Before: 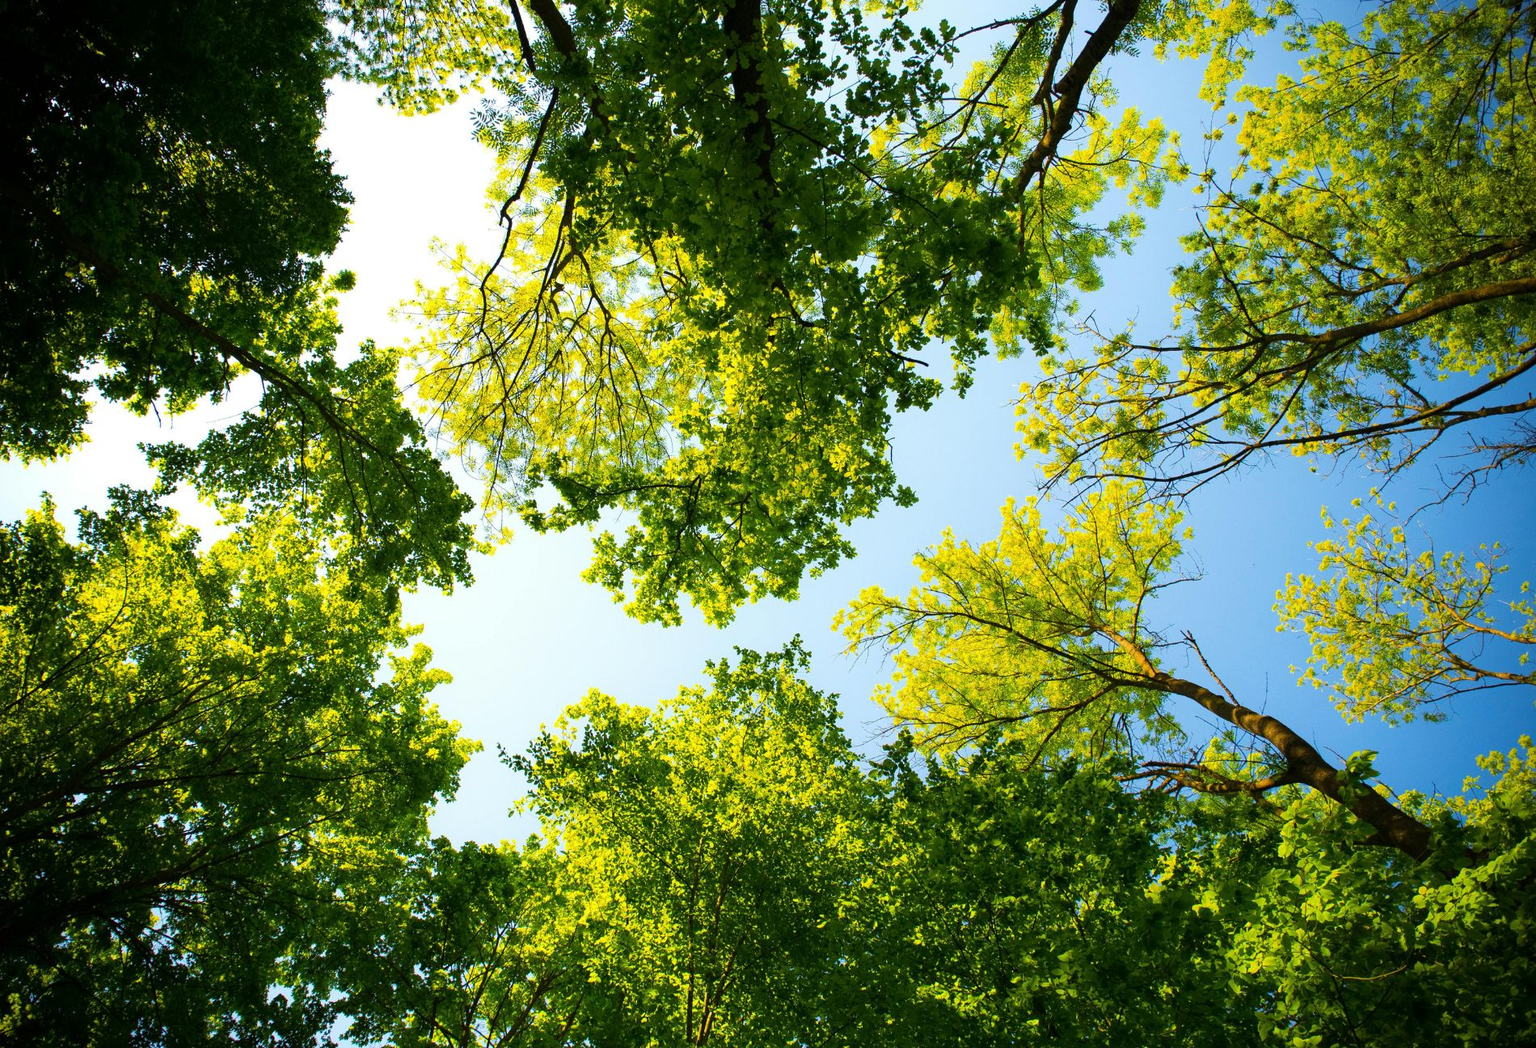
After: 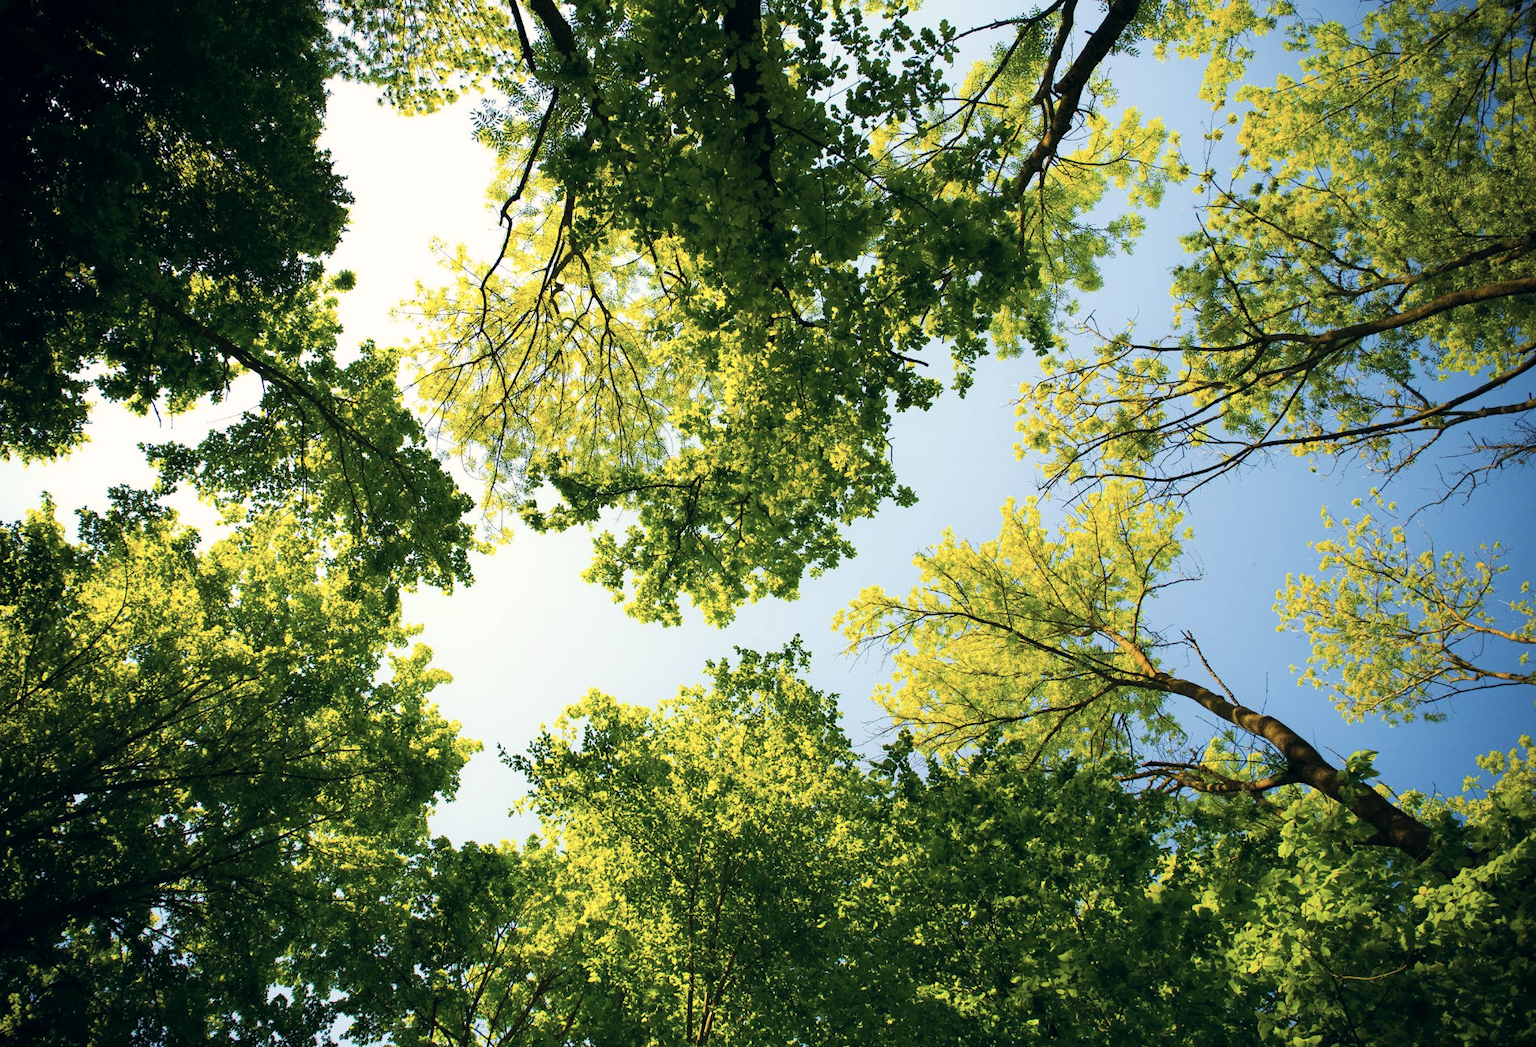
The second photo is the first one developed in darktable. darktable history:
color correction: highlights a* 2.88, highlights b* 5.03, shadows a* -2.31, shadows b* -4.93, saturation 0.781
